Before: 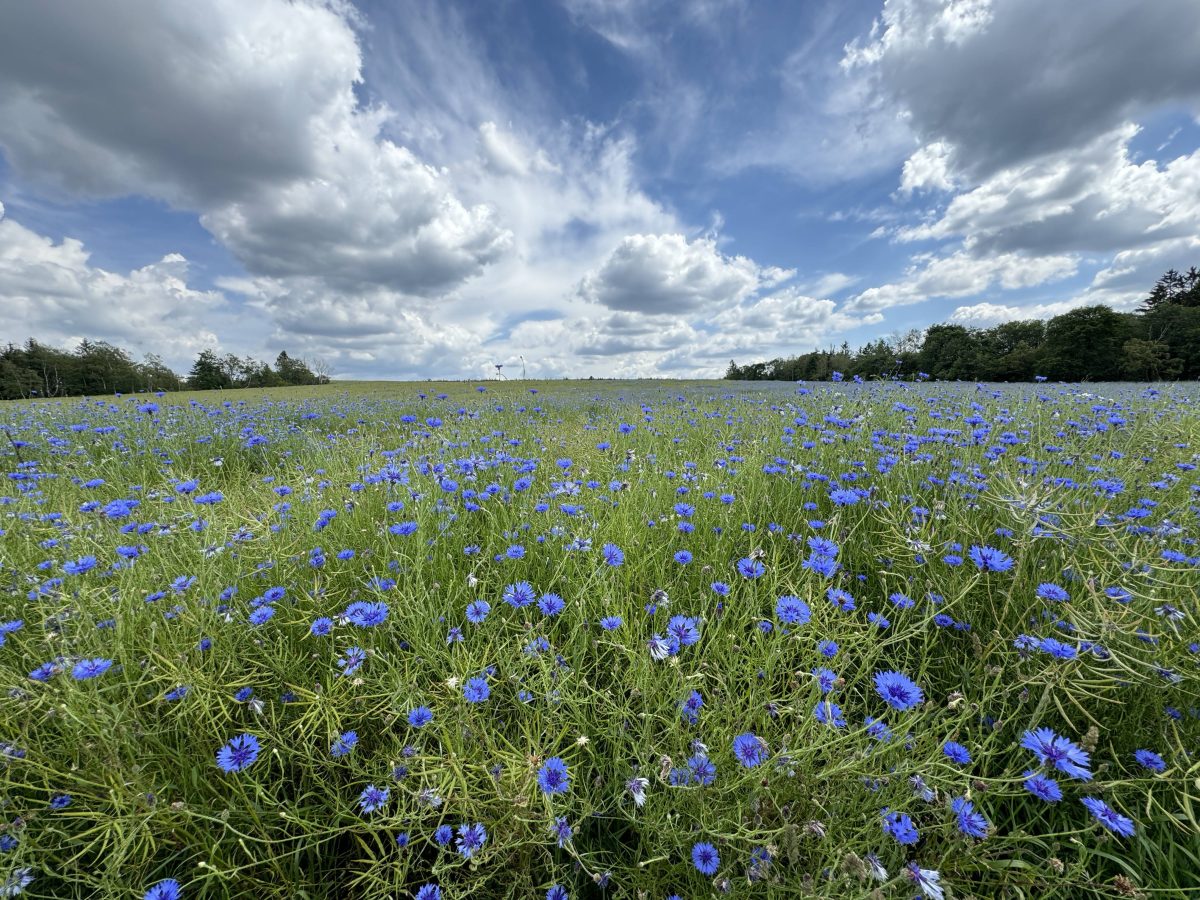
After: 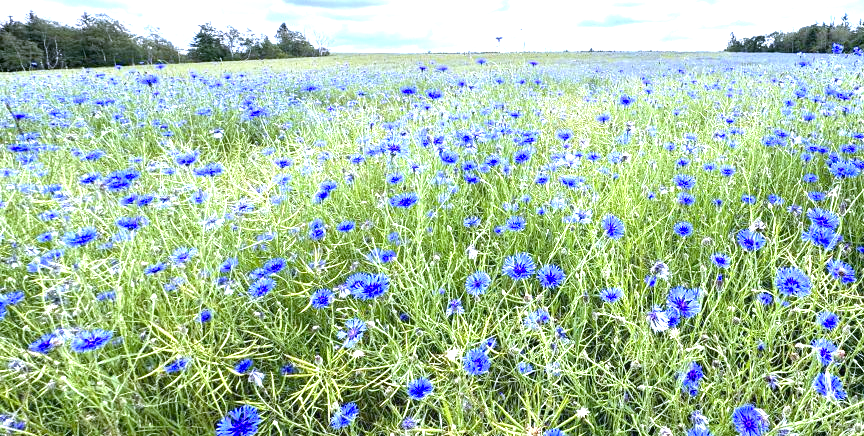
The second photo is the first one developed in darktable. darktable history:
color calibration: output R [1.063, -0.012, -0.003, 0], output B [-0.079, 0.047, 1, 0], illuminant custom, x 0.389, y 0.387, temperature 3838.64 K
exposure: black level correction 0, exposure 1.2 EV, compensate exposure bias true, compensate highlight preservation false
contrast brightness saturation: saturation -0.05
white balance: red 0.982, blue 1.018
tone equalizer: on, module defaults
color balance rgb: perceptual saturation grading › global saturation 8.89%, saturation formula JzAzBz (2021)
levels: levels [0, 0.43, 0.859]
crop: top 36.498%, right 27.964%, bottom 14.995%
